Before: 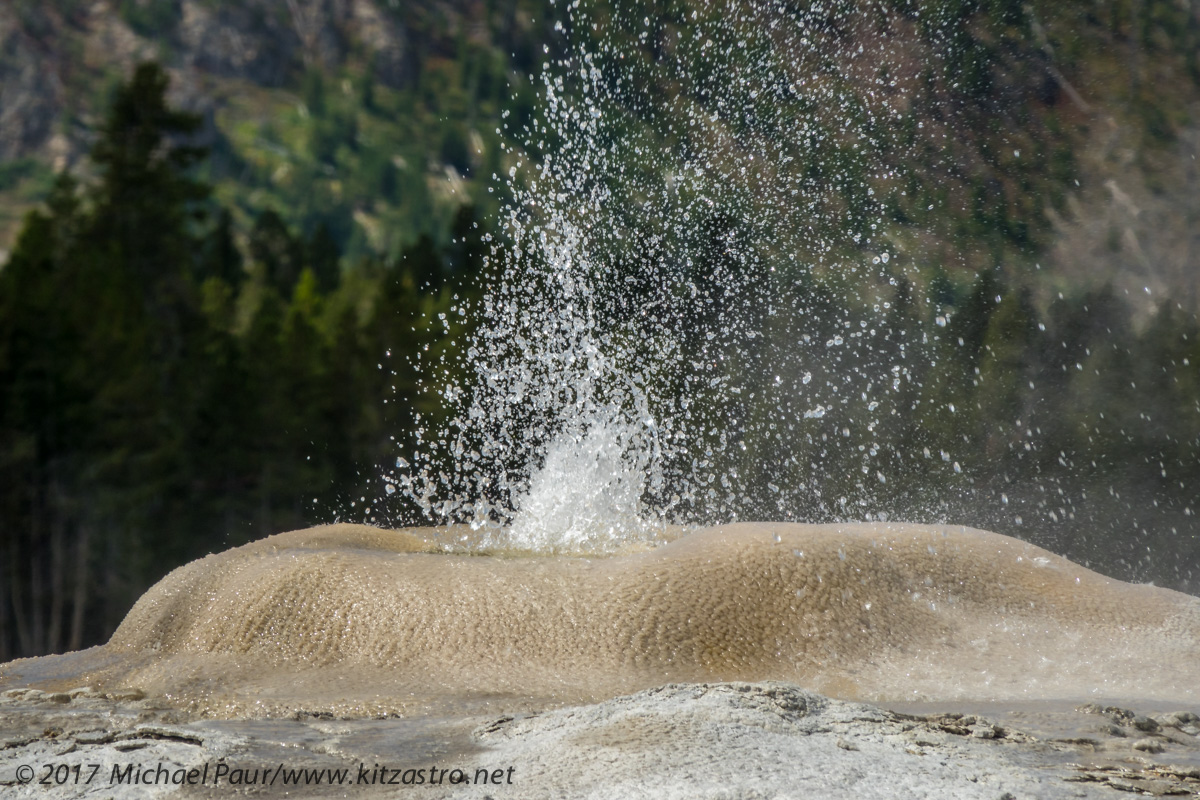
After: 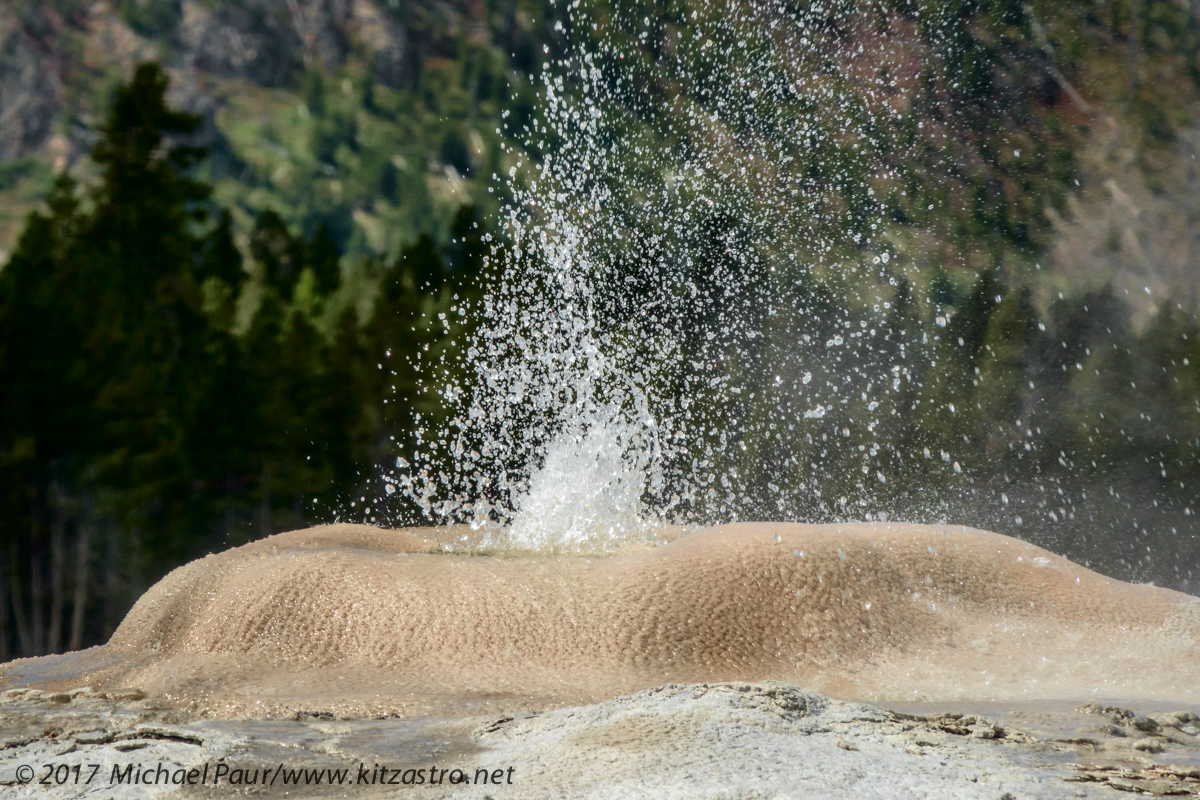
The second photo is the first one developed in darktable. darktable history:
shadows and highlights: shadows 43.06, highlights 6.94
tone curve: curves: ch0 [(0.003, 0) (0.066, 0.023) (0.149, 0.094) (0.264, 0.238) (0.395, 0.421) (0.517, 0.56) (0.688, 0.743) (0.813, 0.846) (1, 1)]; ch1 [(0, 0) (0.164, 0.115) (0.337, 0.332) (0.39, 0.398) (0.464, 0.461) (0.501, 0.5) (0.521, 0.535) (0.571, 0.588) (0.652, 0.681) (0.733, 0.749) (0.811, 0.796) (1, 1)]; ch2 [(0, 0) (0.337, 0.382) (0.464, 0.476) (0.501, 0.502) (0.527, 0.54) (0.556, 0.567) (0.6, 0.59) (0.687, 0.675) (1, 1)], color space Lab, independent channels, preserve colors none
